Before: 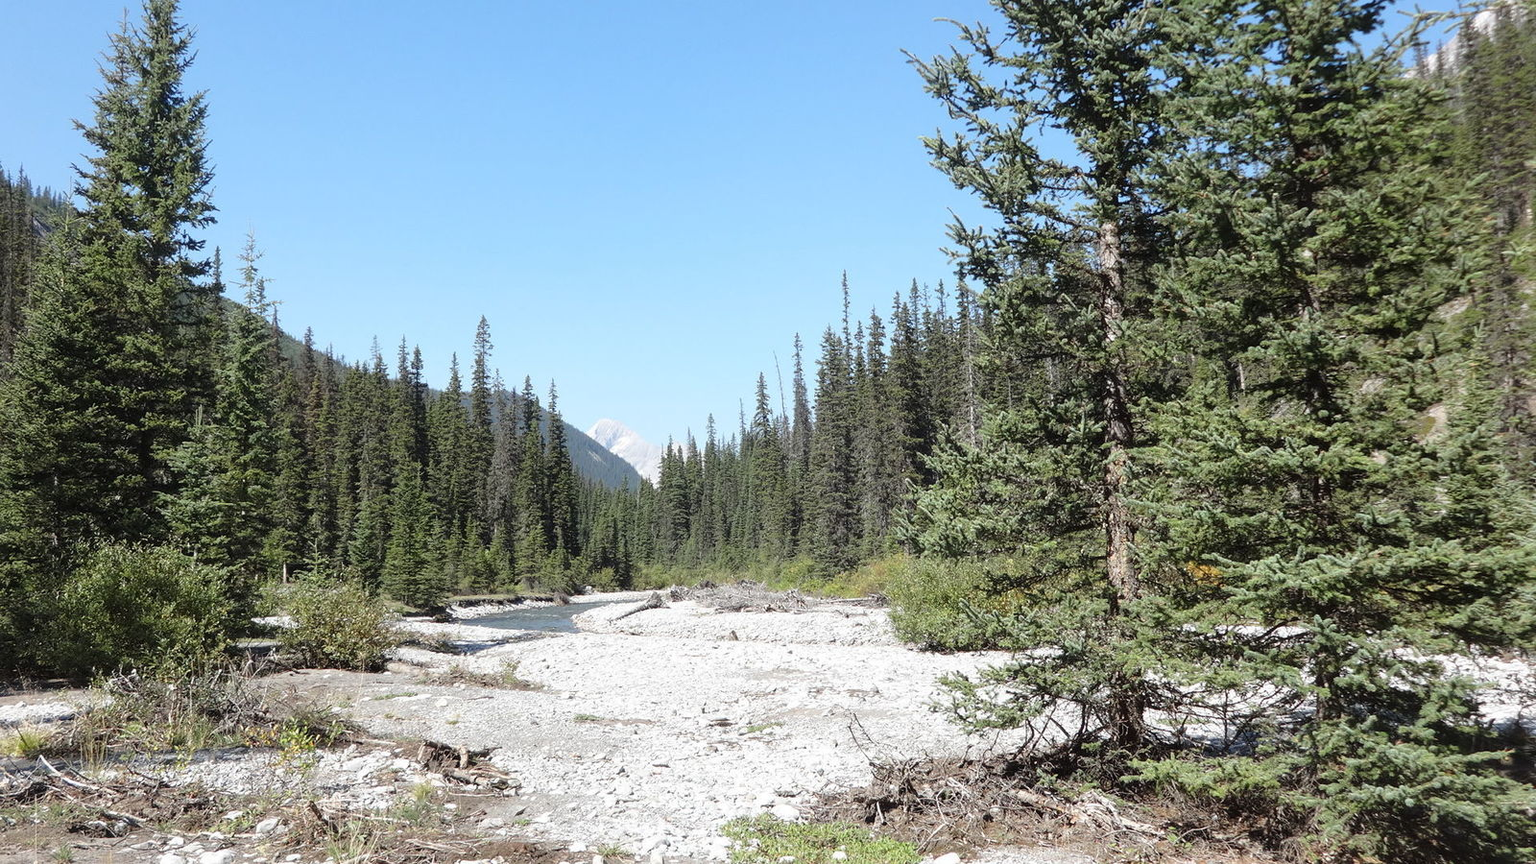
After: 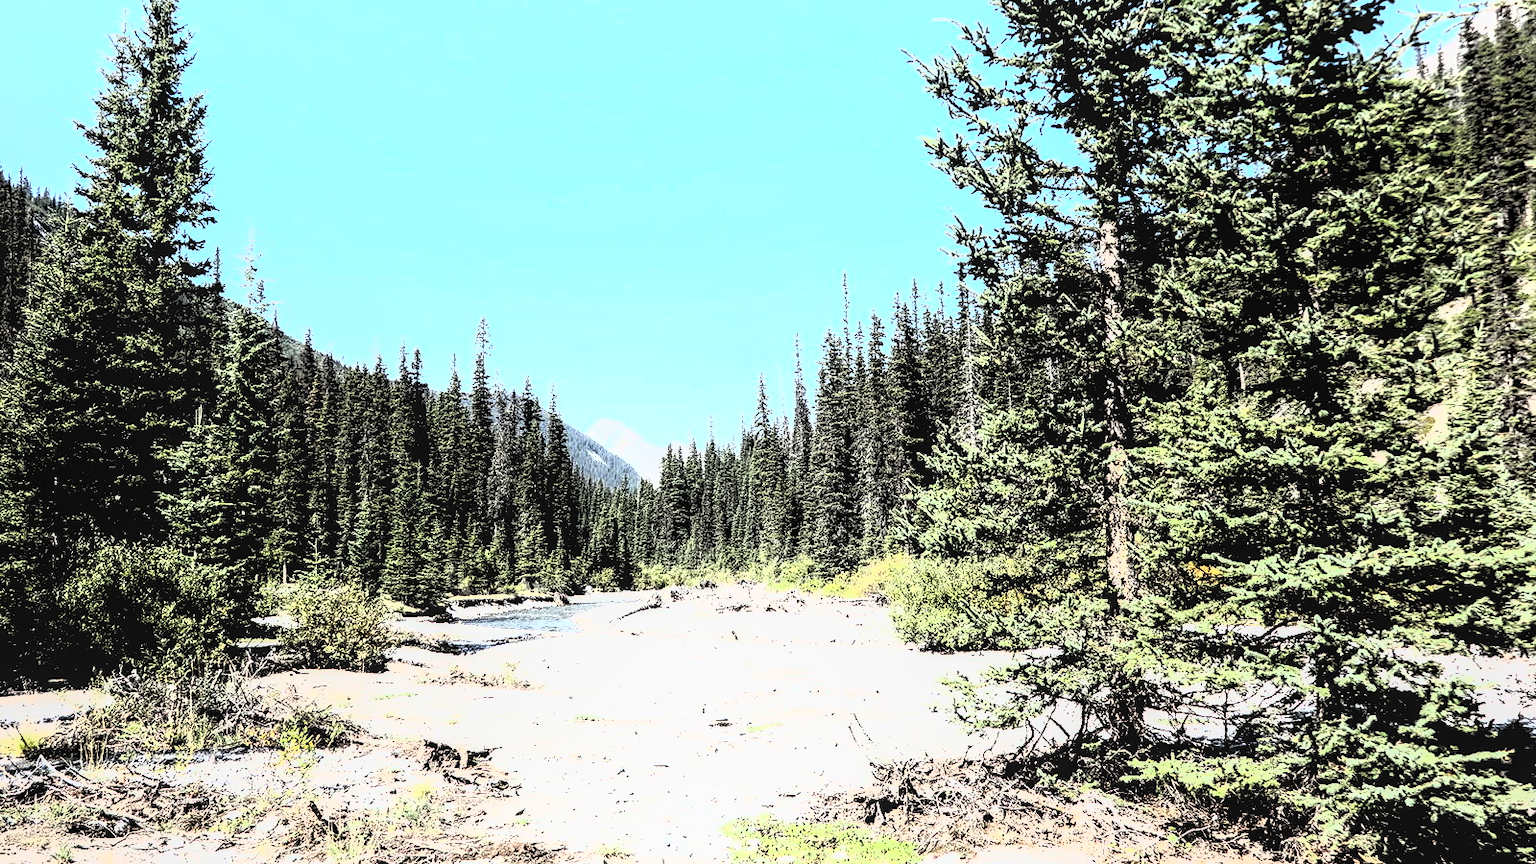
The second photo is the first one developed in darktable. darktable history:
shadows and highlights: shadows 0.587, highlights 41.81, highlights color adjustment 78.43%
levels: levels [0.514, 0.759, 1]
local contrast: on, module defaults
exposure: black level correction 0, exposure 1.679 EV, compensate exposure bias true, compensate highlight preservation false
